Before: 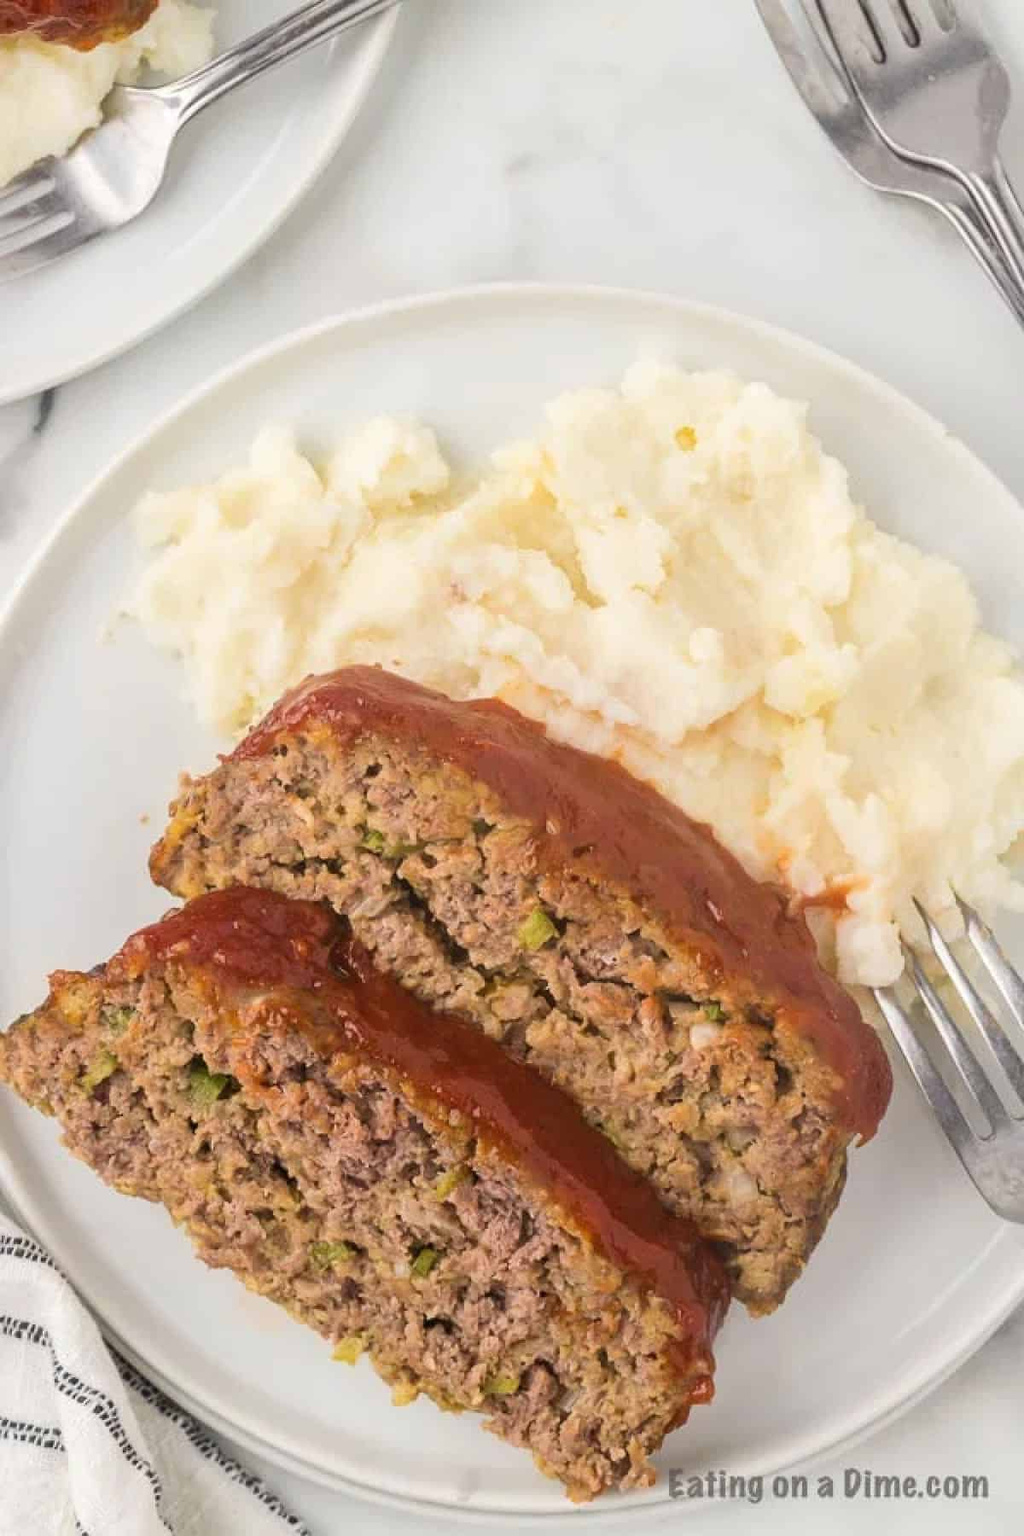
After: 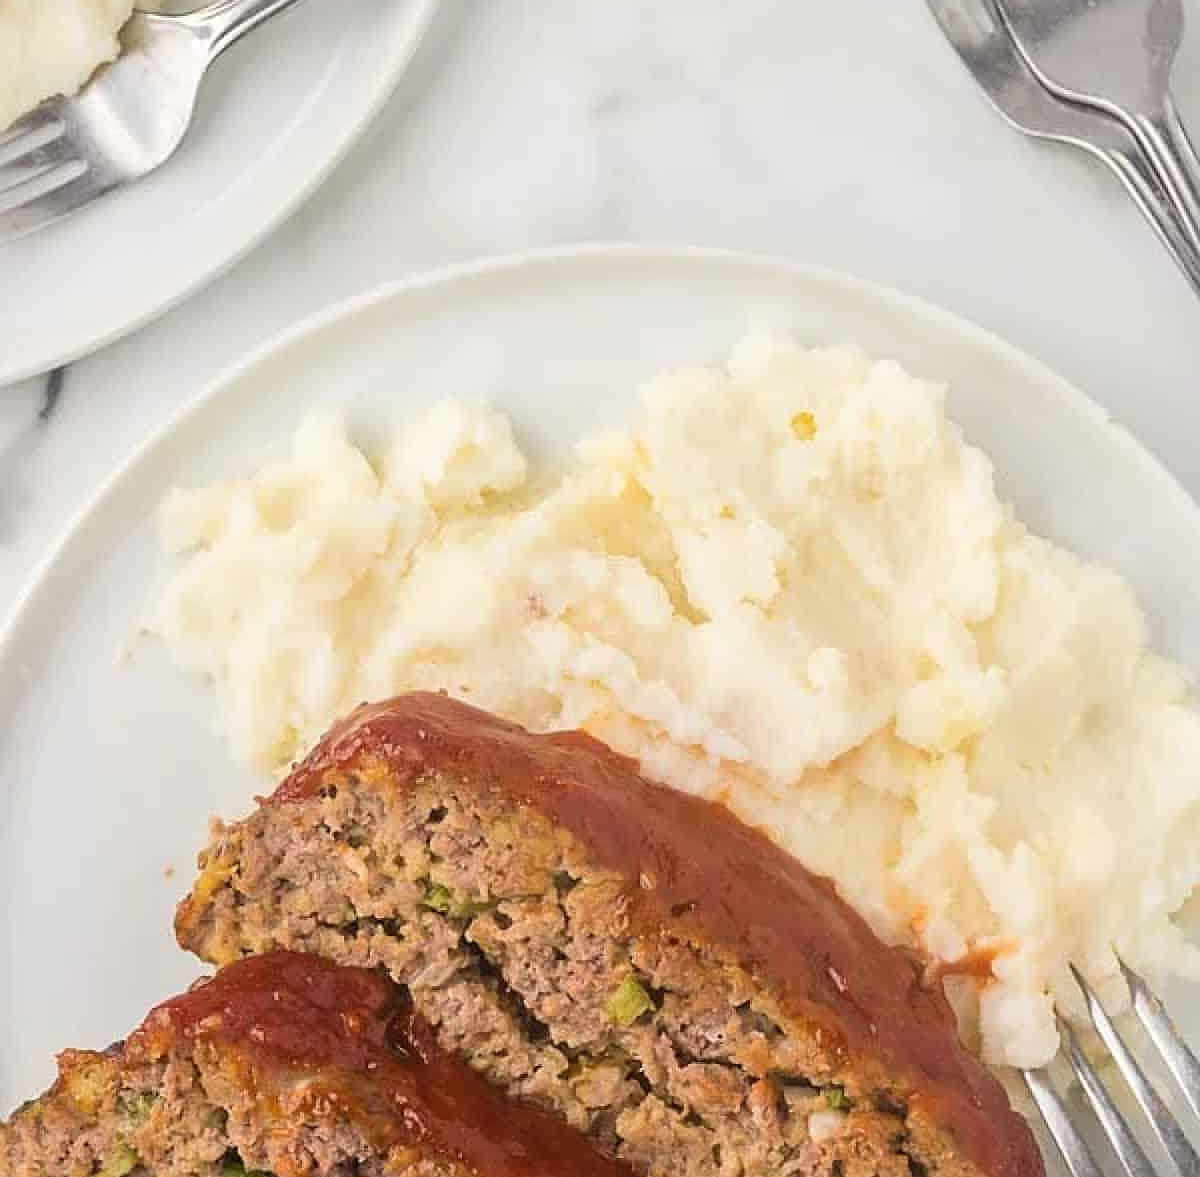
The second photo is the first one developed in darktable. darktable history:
crop and rotate: top 4.931%, bottom 29.673%
sharpen: on, module defaults
